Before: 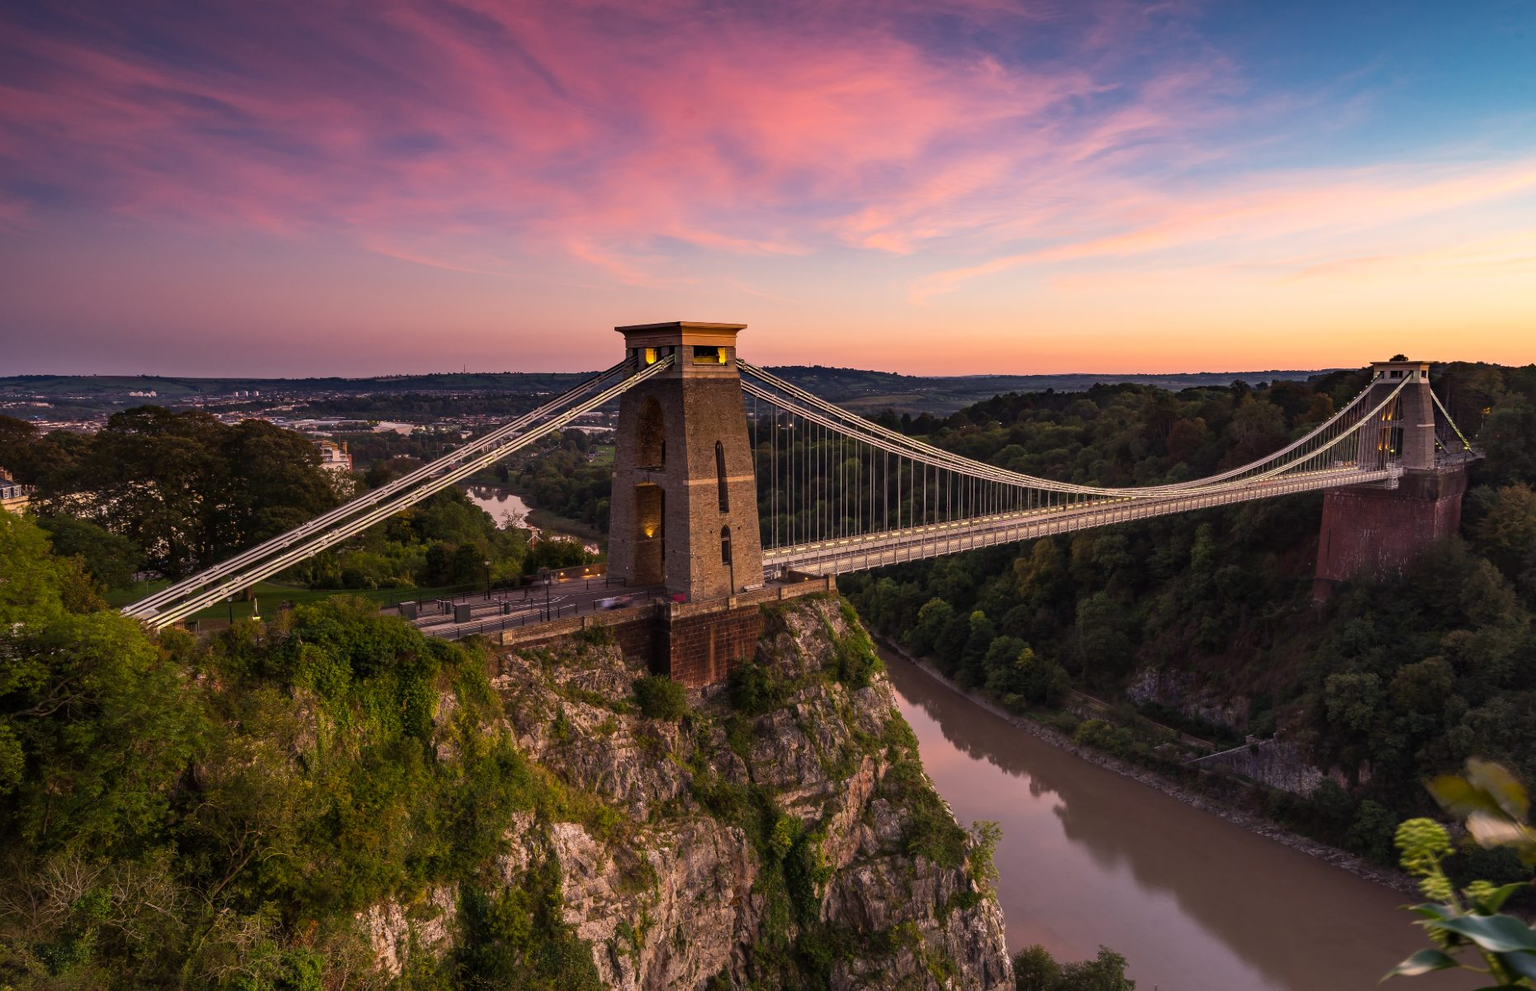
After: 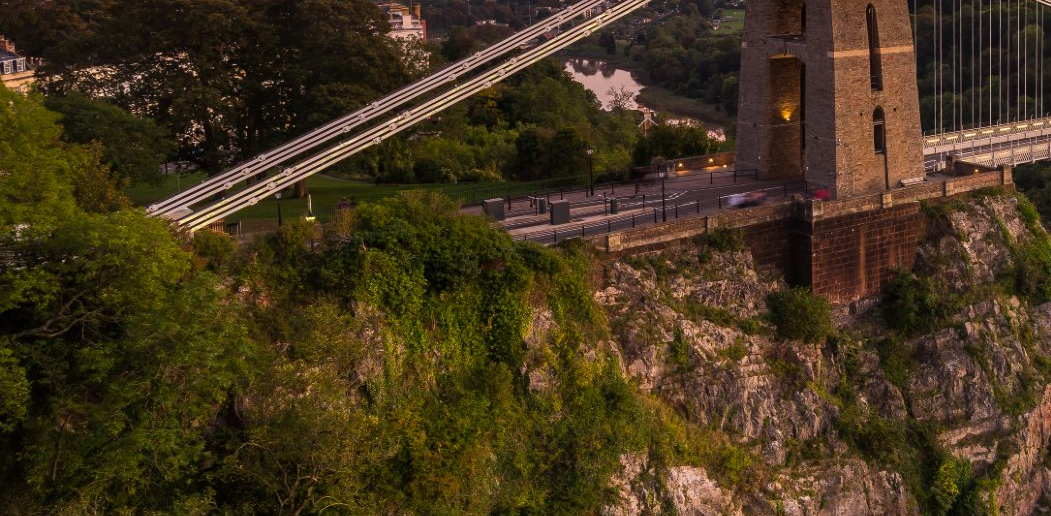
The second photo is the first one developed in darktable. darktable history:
crop: top 44.195%, right 43.477%, bottom 12.791%
